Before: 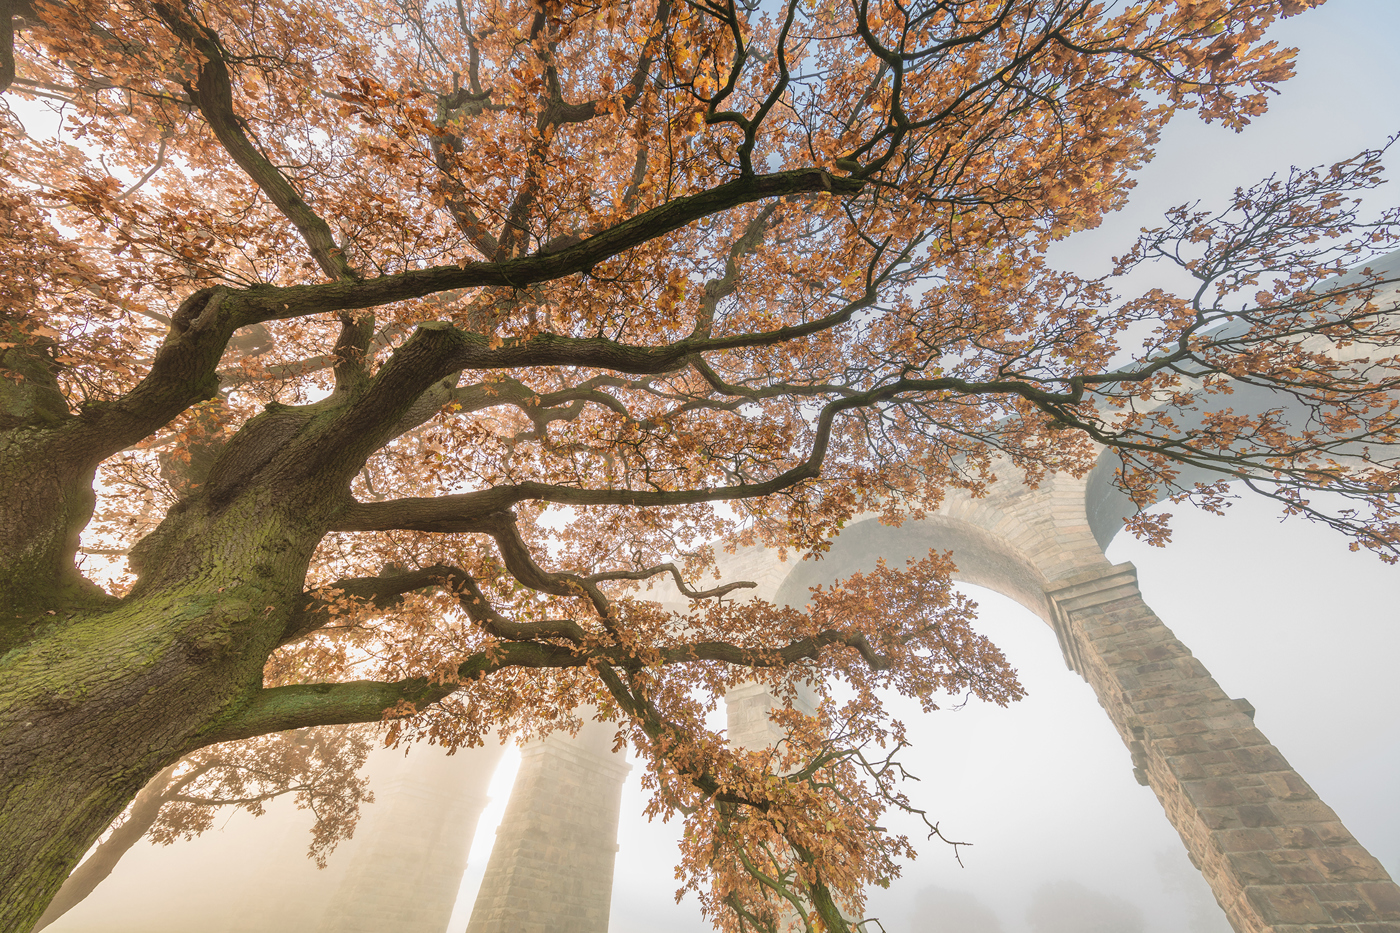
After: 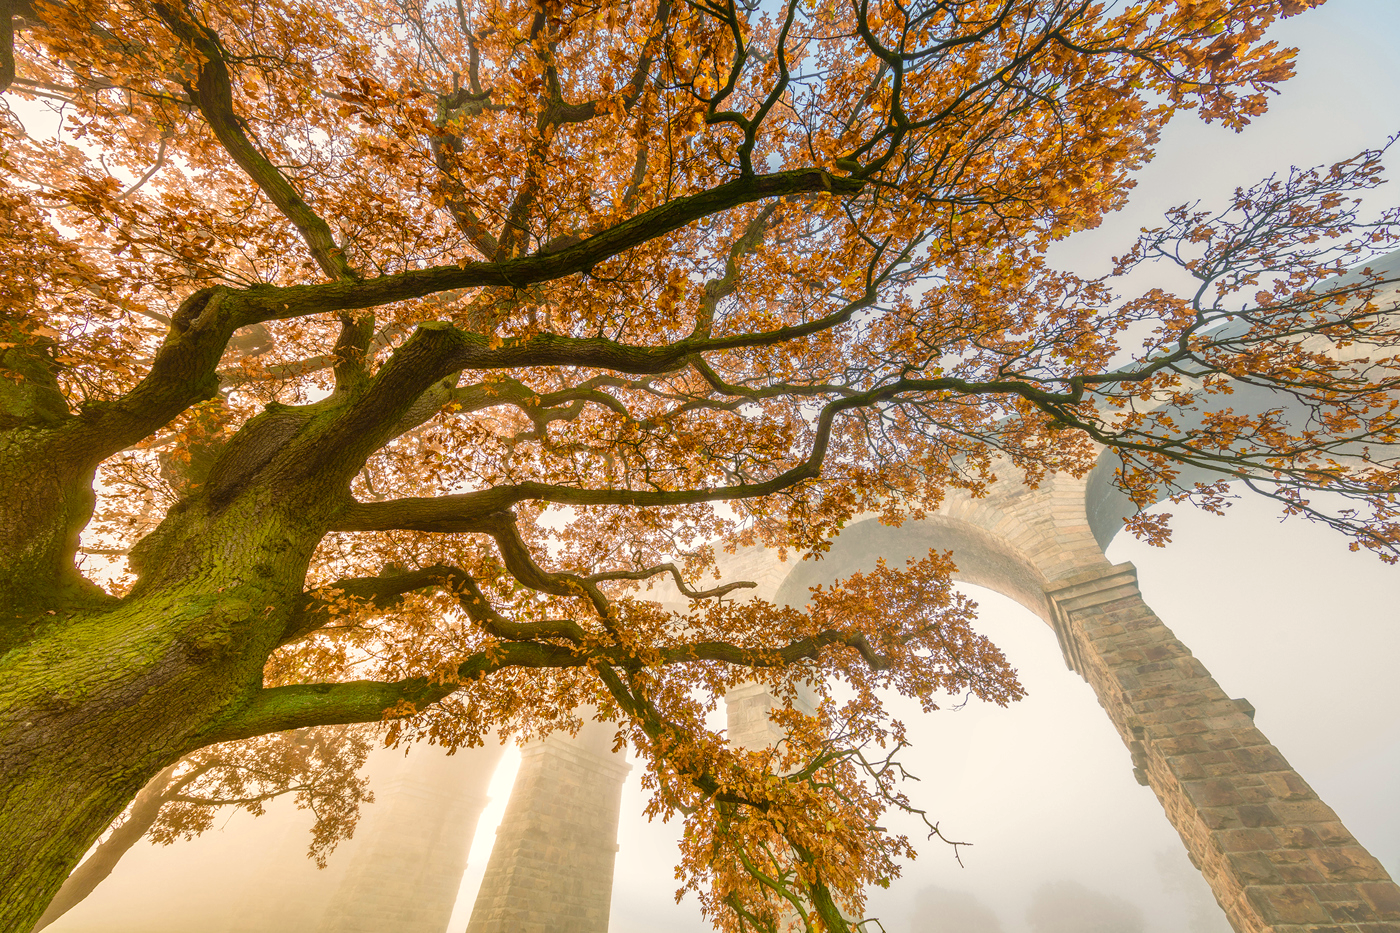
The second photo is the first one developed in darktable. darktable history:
color zones: curves: ch0 [(0.068, 0.464) (0.25, 0.5) (0.48, 0.508) (0.75, 0.536) (0.886, 0.476) (0.967, 0.456)]; ch1 [(0.066, 0.456) (0.25, 0.5) (0.616, 0.508) (0.746, 0.56) (0.934, 0.444)]
color balance rgb: highlights gain › chroma 3.009%, highlights gain › hue 76.06°, perceptual saturation grading › global saturation 20%, perceptual saturation grading › highlights -25.319%, perceptual saturation grading › shadows 25.203%, global vibrance 50.503%
local contrast: on, module defaults
